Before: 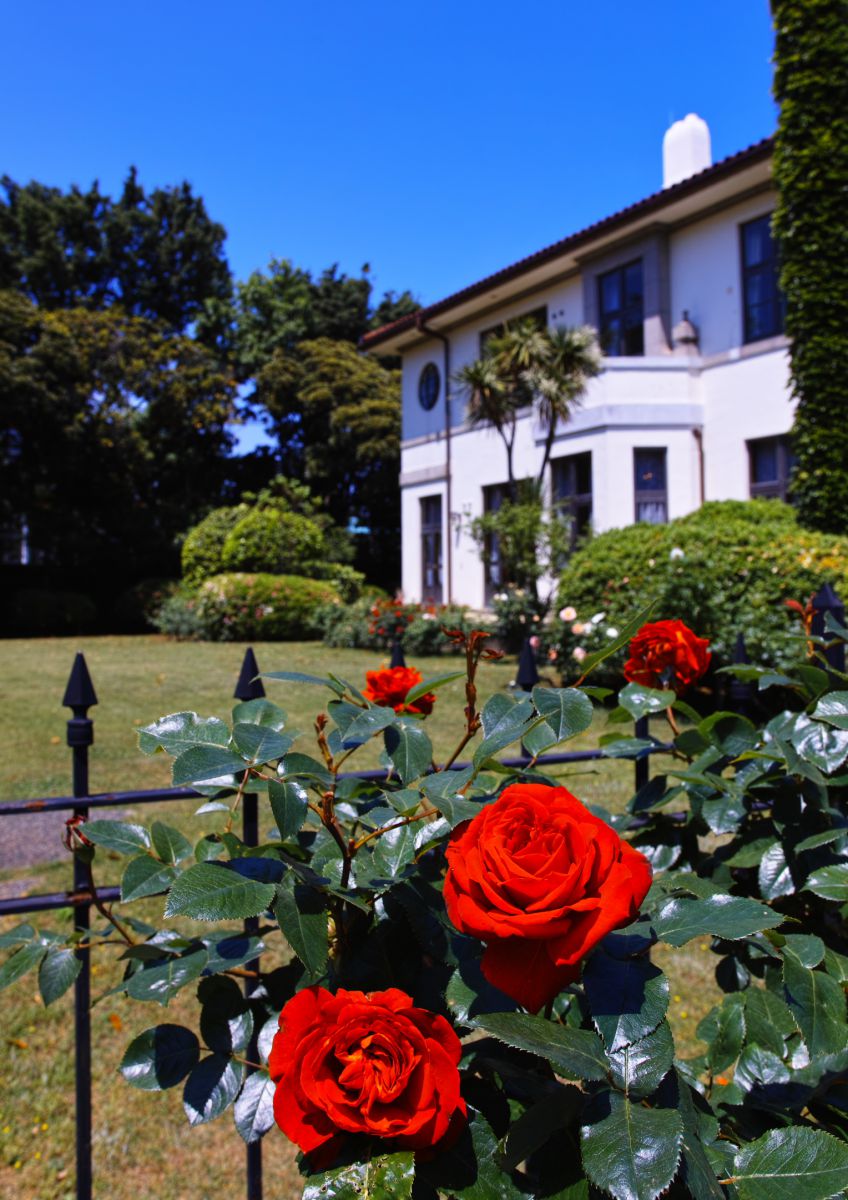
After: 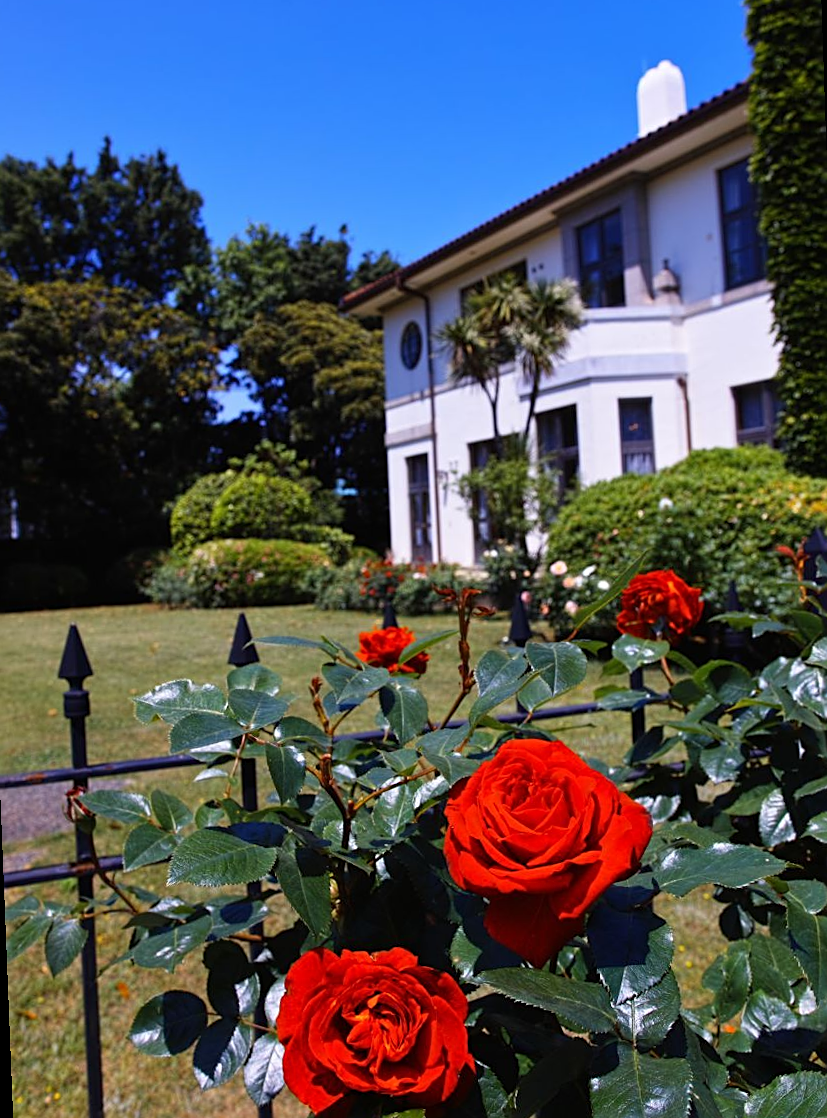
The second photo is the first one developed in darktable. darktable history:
rotate and perspective: rotation -2.12°, lens shift (vertical) 0.009, lens shift (horizontal) -0.008, automatic cropping original format, crop left 0.036, crop right 0.964, crop top 0.05, crop bottom 0.959
sharpen: on, module defaults
